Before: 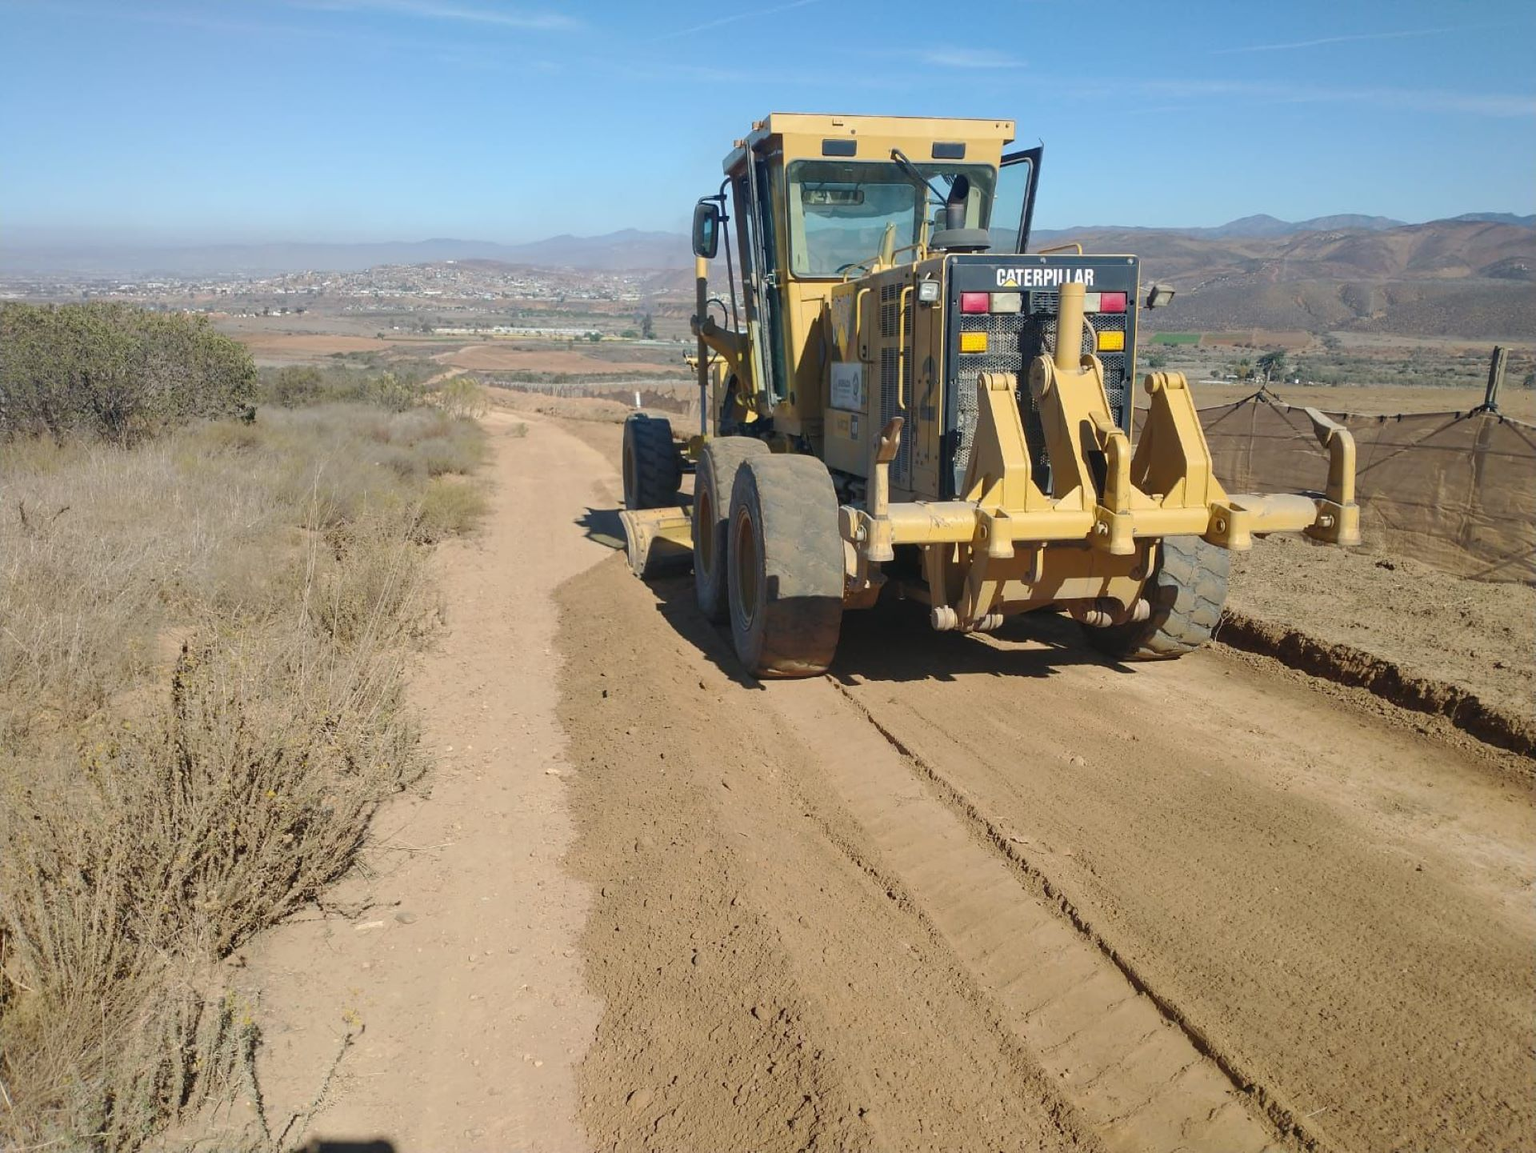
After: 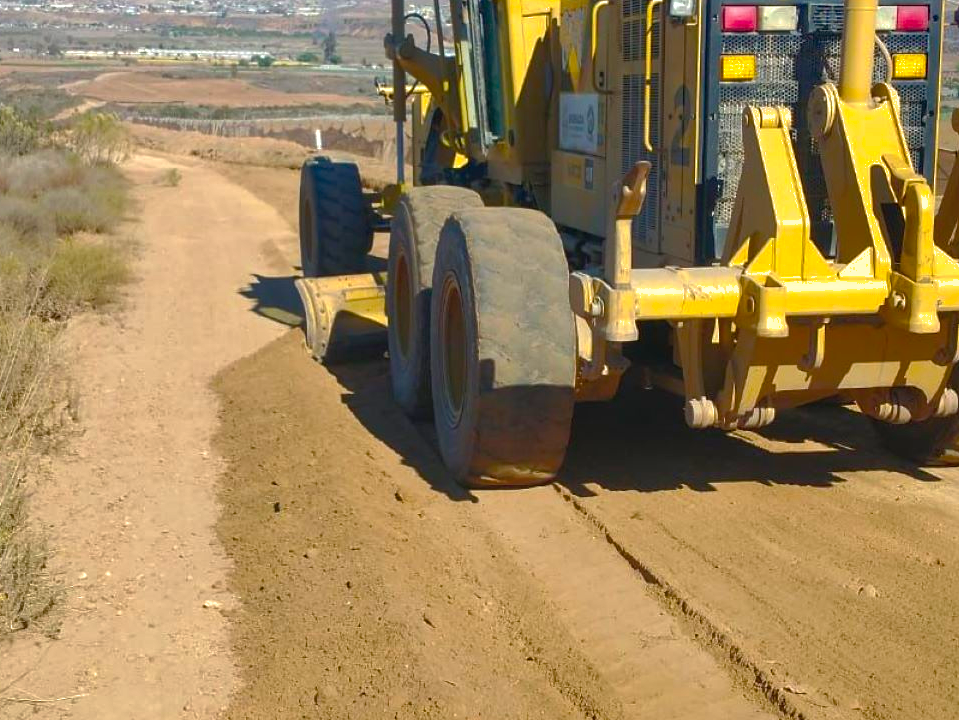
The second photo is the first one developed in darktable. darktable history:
shadows and highlights: on, module defaults
color balance rgb: linear chroma grading › global chroma 16.62%, perceptual saturation grading › highlights -8.63%, perceptual saturation grading › mid-tones 18.66%, perceptual saturation grading › shadows 28.49%, perceptual brilliance grading › highlights 14.22%, perceptual brilliance grading › shadows -18.96%, global vibrance 27.71%
crop: left 25%, top 25%, right 25%, bottom 25%
